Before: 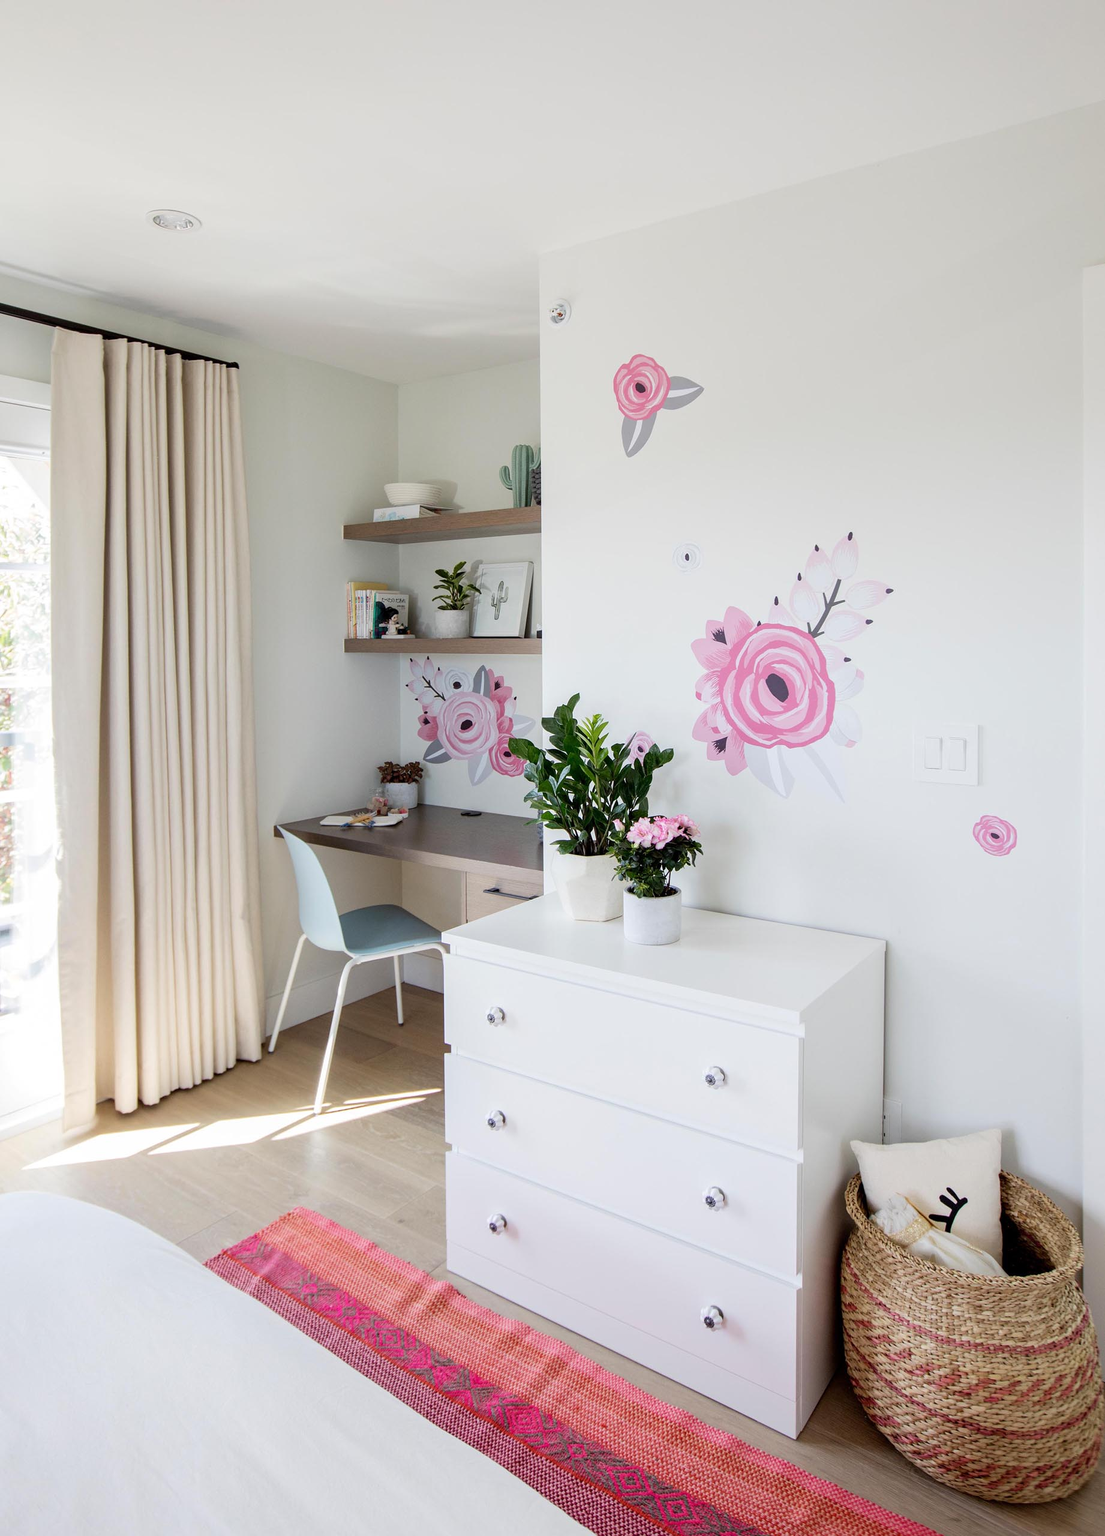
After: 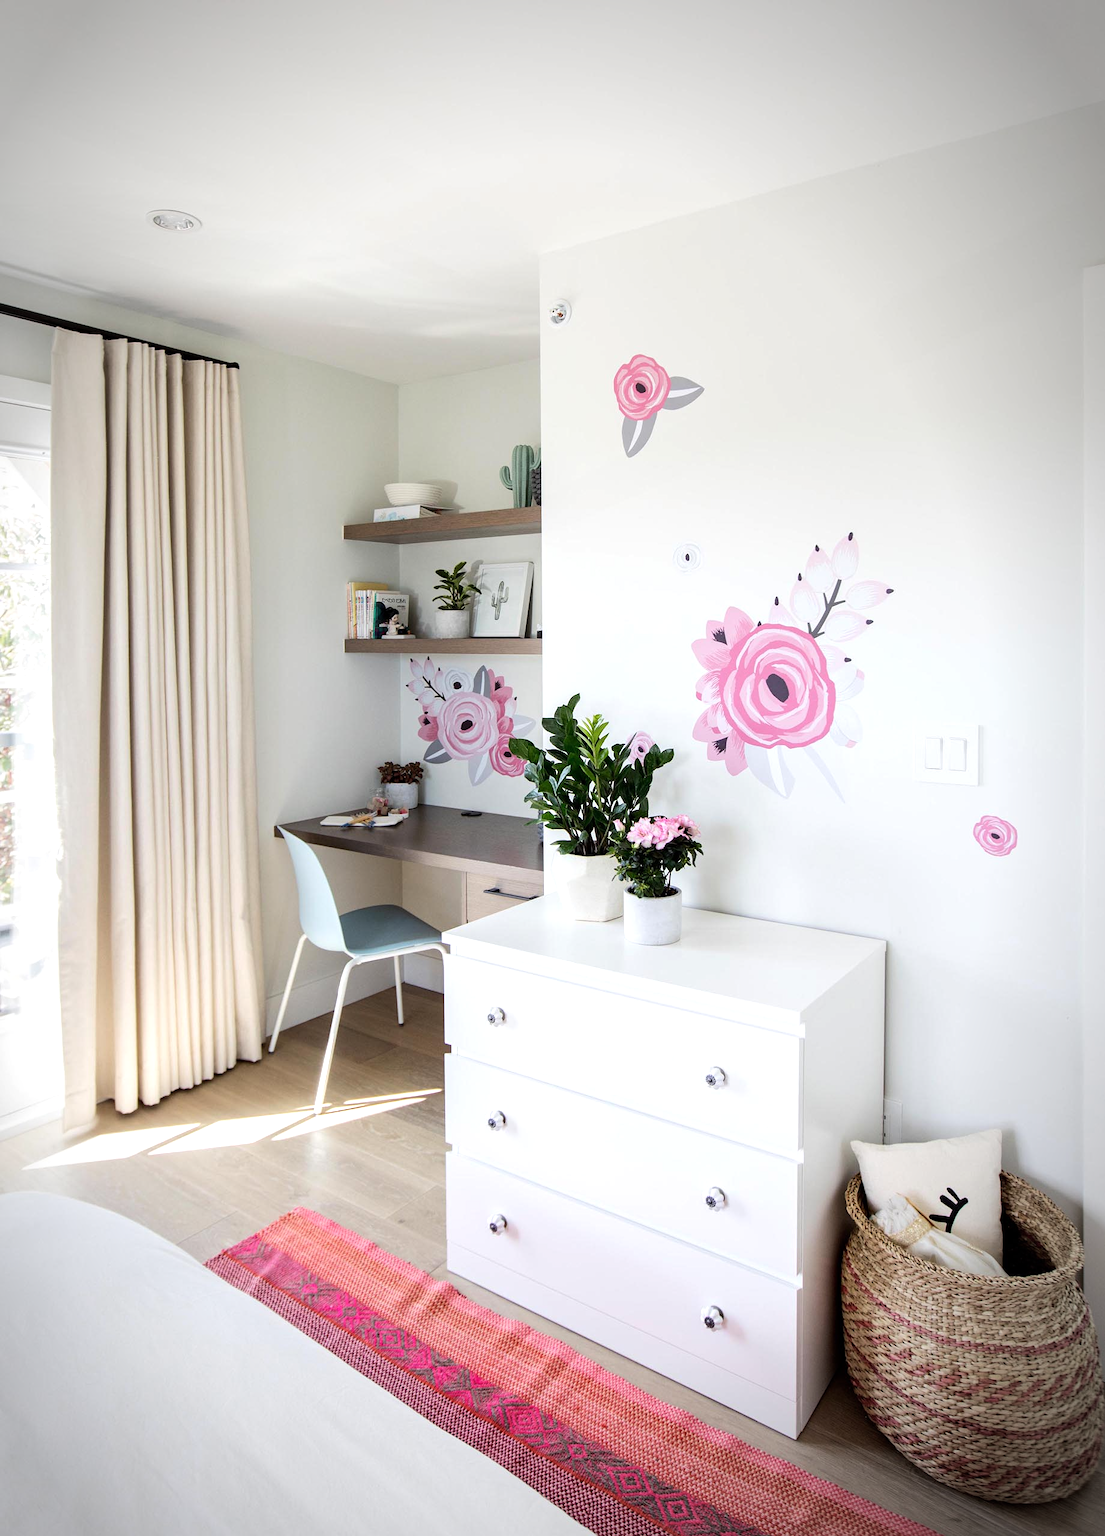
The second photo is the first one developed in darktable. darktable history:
vignetting: automatic ratio true
tone equalizer: -8 EV -0.417 EV, -7 EV -0.389 EV, -6 EV -0.333 EV, -5 EV -0.222 EV, -3 EV 0.222 EV, -2 EV 0.333 EV, -1 EV 0.389 EV, +0 EV 0.417 EV, edges refinement/feathering 500, mask exposure compensation -1.57 EV, preserve details no
